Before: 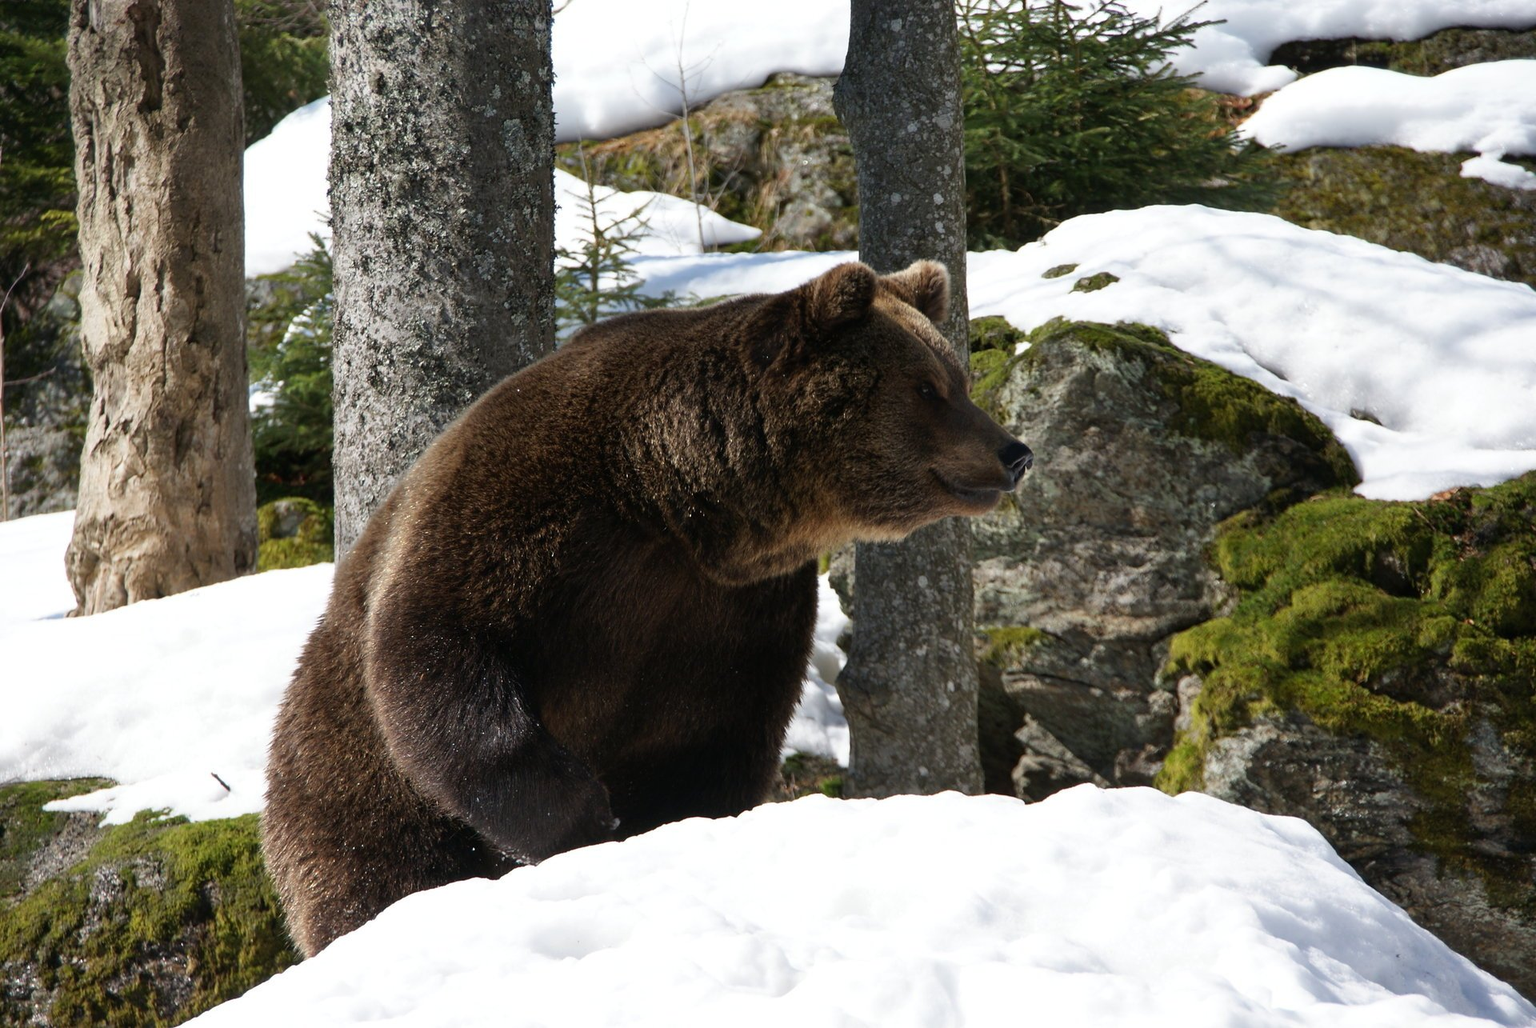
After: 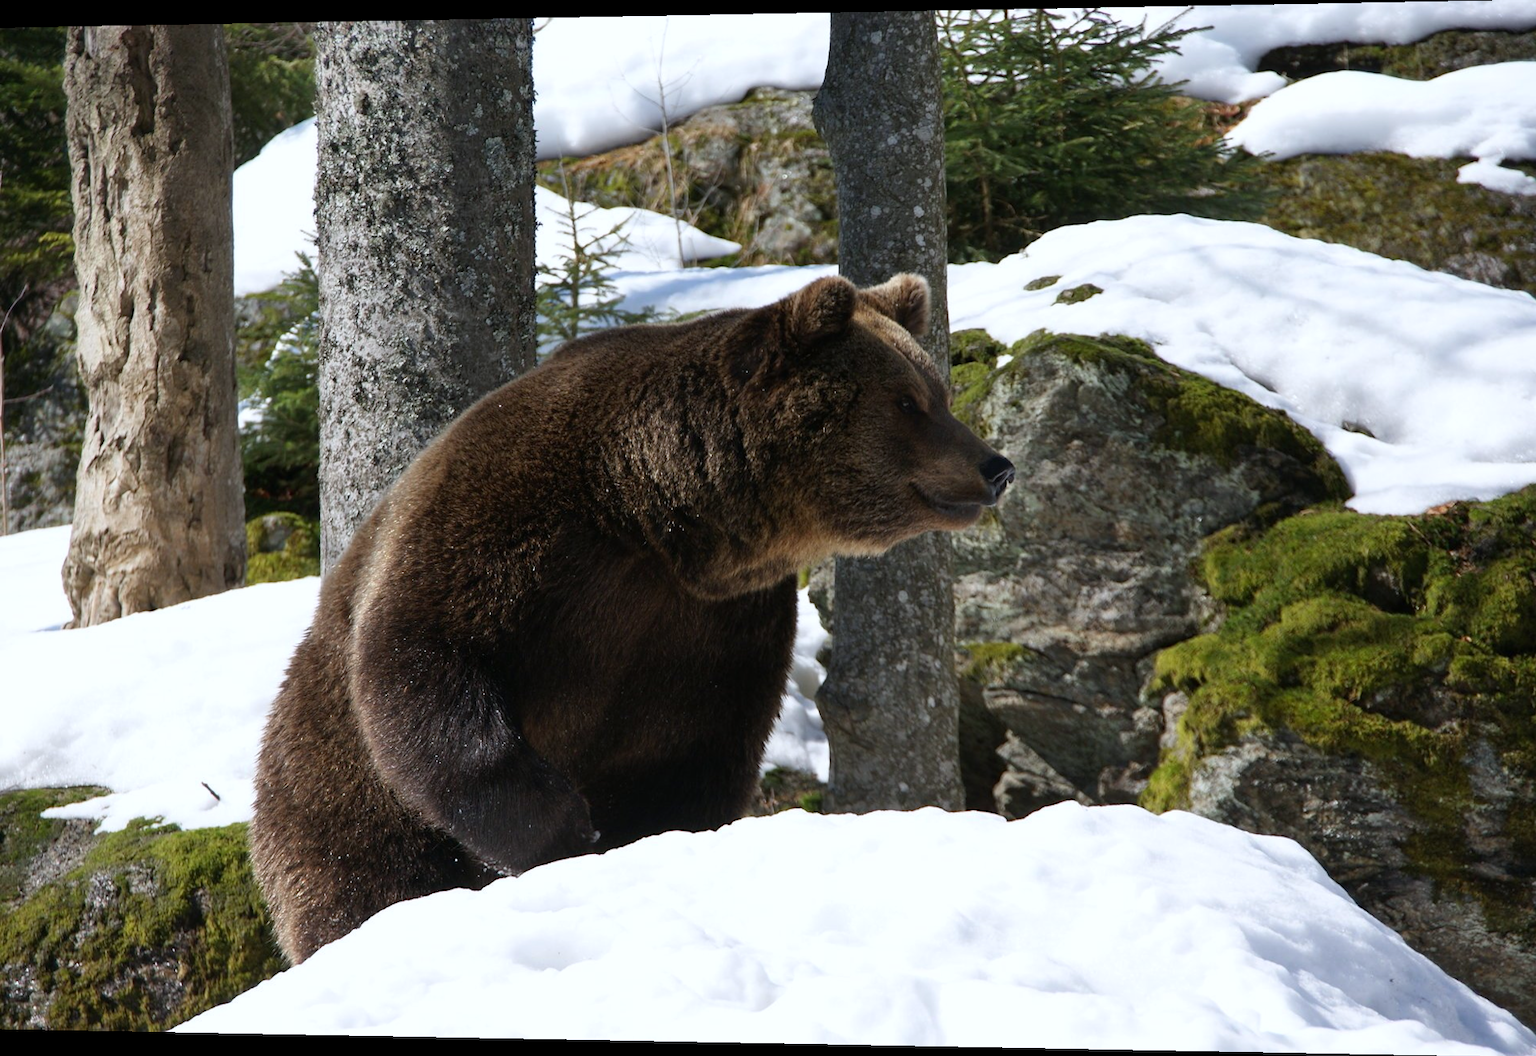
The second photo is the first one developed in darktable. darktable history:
rotate and perspective: lens shift (horizontal) -0.055, automatic cropping off
white balance: red 0.976, blue 1.04
